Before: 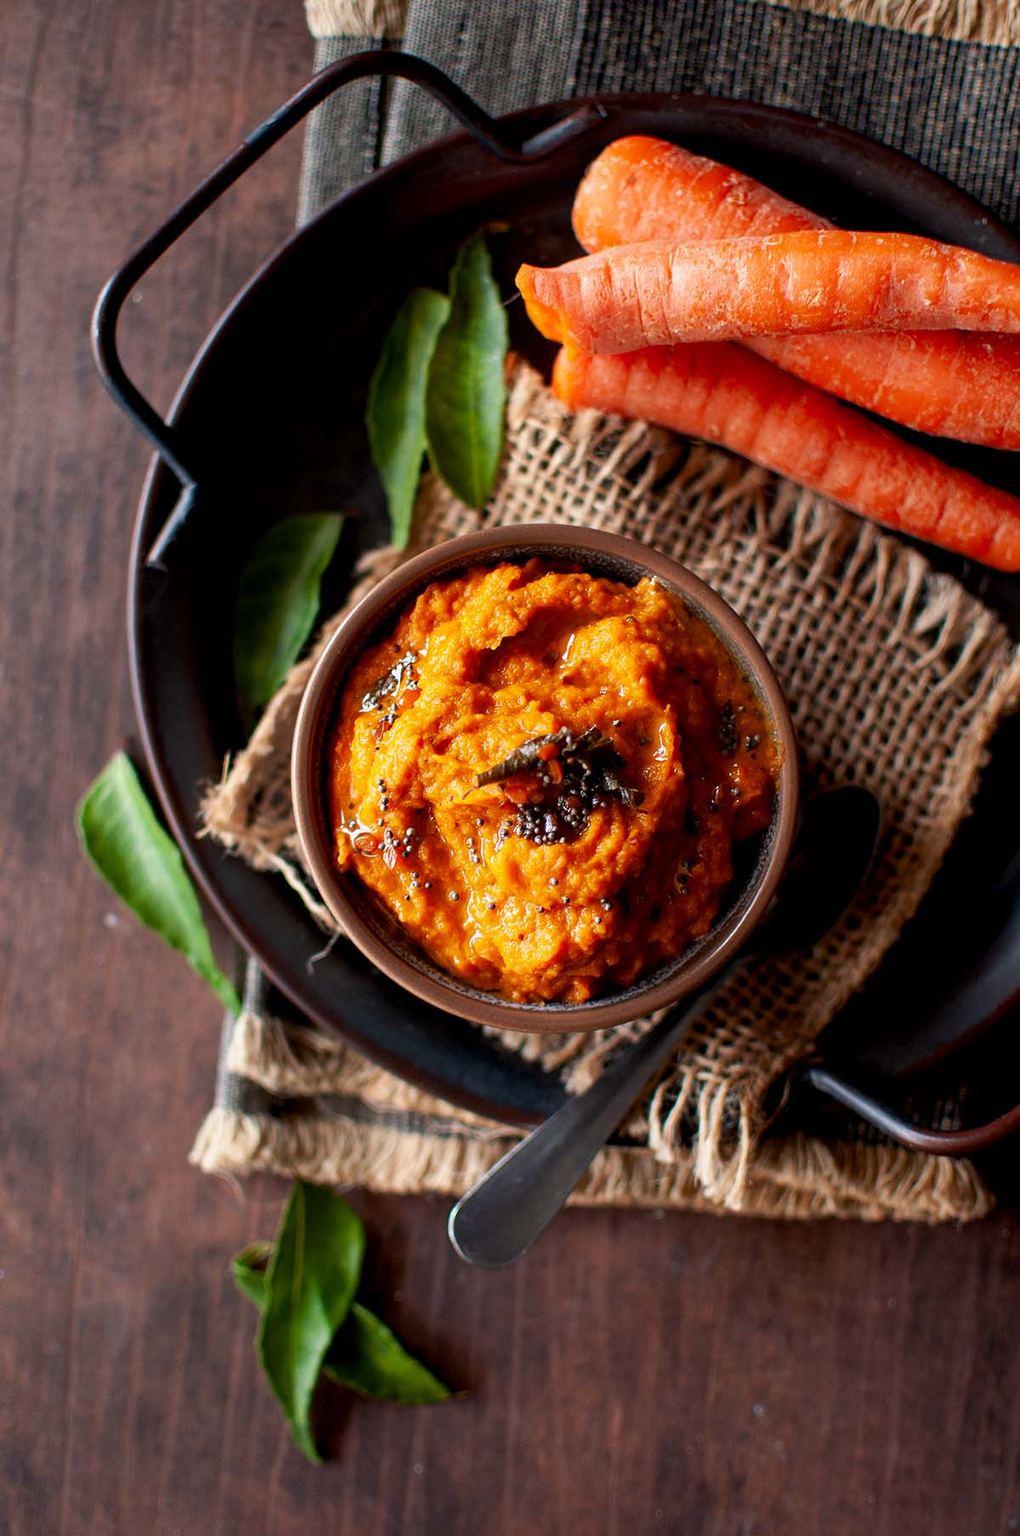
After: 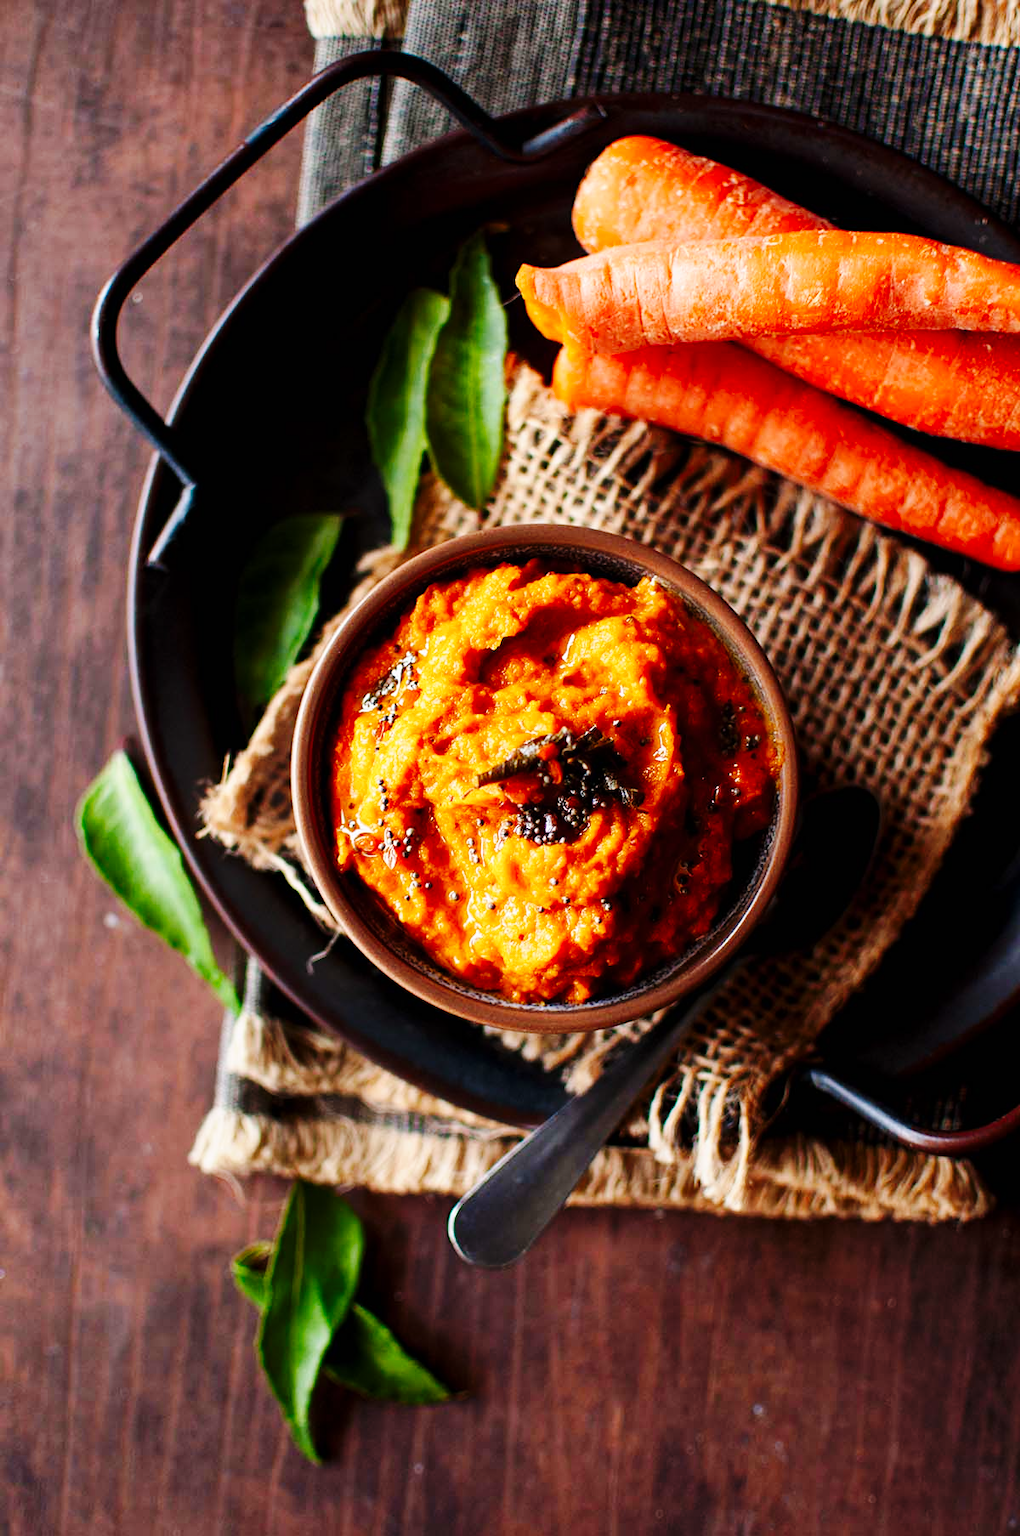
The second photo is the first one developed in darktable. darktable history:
color balance rgb: shadows lift › luminance 0.983%, shadows lift › chroma 0.35%, shadows lift › hue 19.85°, perceptual saturation grading › global saturation -2.269%, perceptual saturation grading › highlights -7.591%, perceptual saturation grading › mid-tones 8.335%, perceptual saturation grading › shadows 5.101%, global vibrance 20%
base curve: curves: ch0 [(0, 0) (0.036, 0.025) (0.121, 0.166) (0.206, 0.329) (0.605, 0.79) (1, 1)], preserve colors none
